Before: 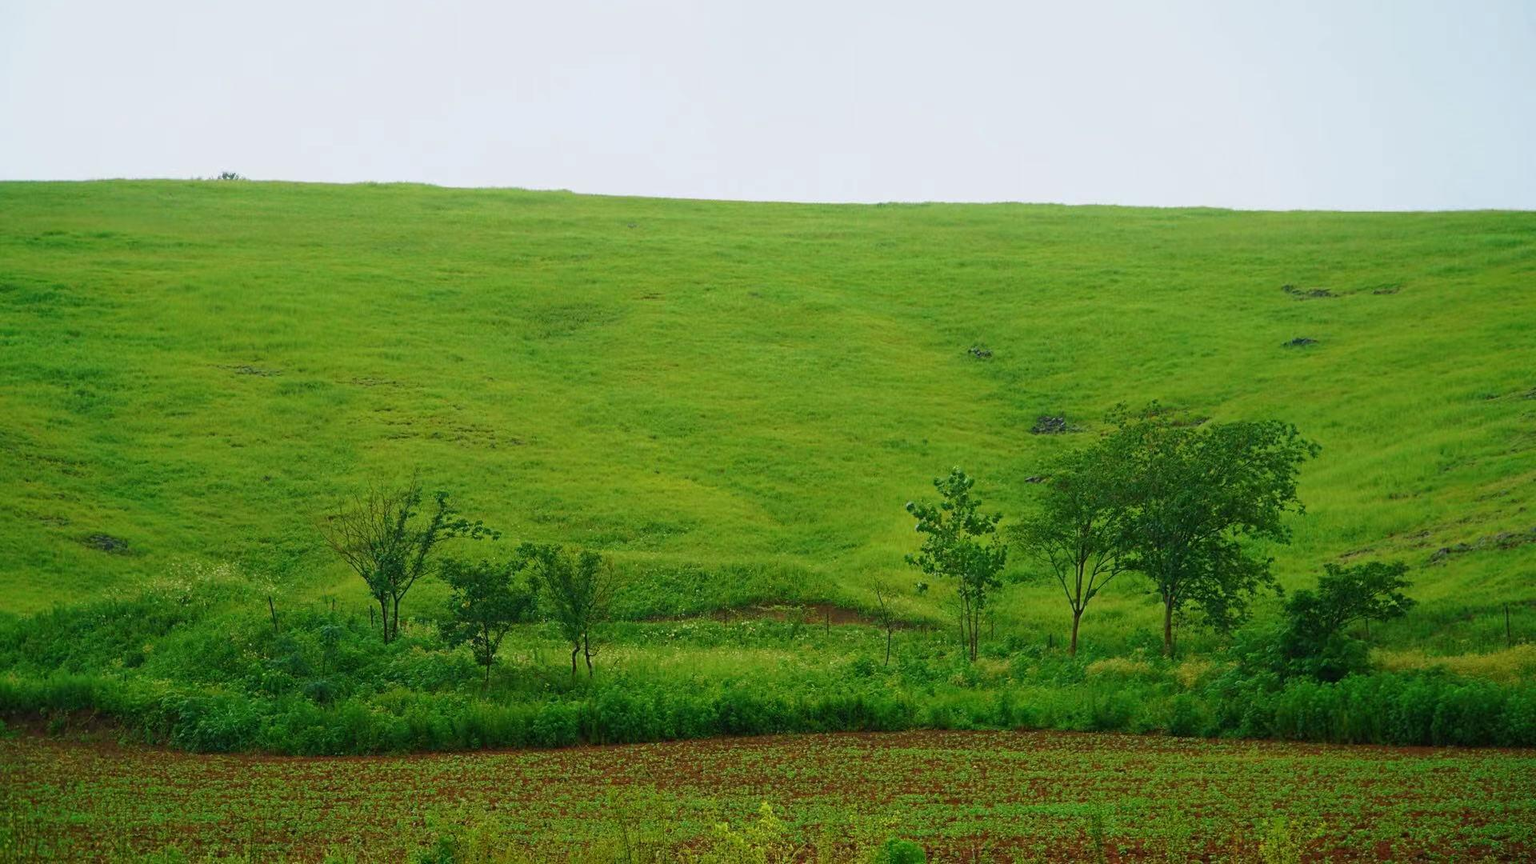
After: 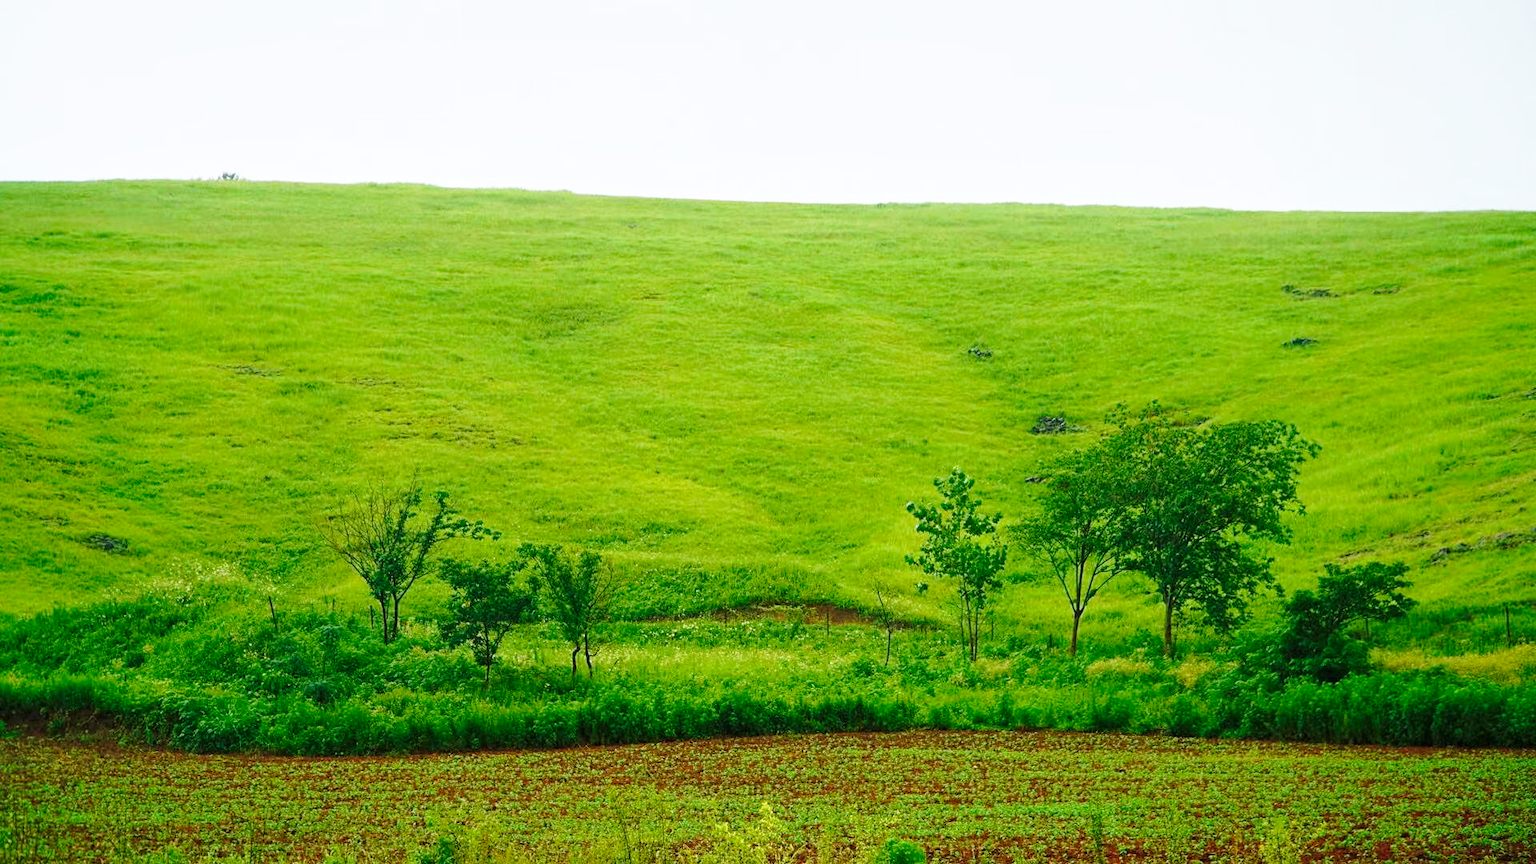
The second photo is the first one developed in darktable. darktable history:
local contrast: highlights 100%, shadows 99%, detail 119%, midtone range 0.2
base curve: curves: ch0 [(0, 0) (0.028, 0.03) (0.121, 0.232) (0.46, 0.748) (0.859, 0.968) (1, 1)], preserve colors none
